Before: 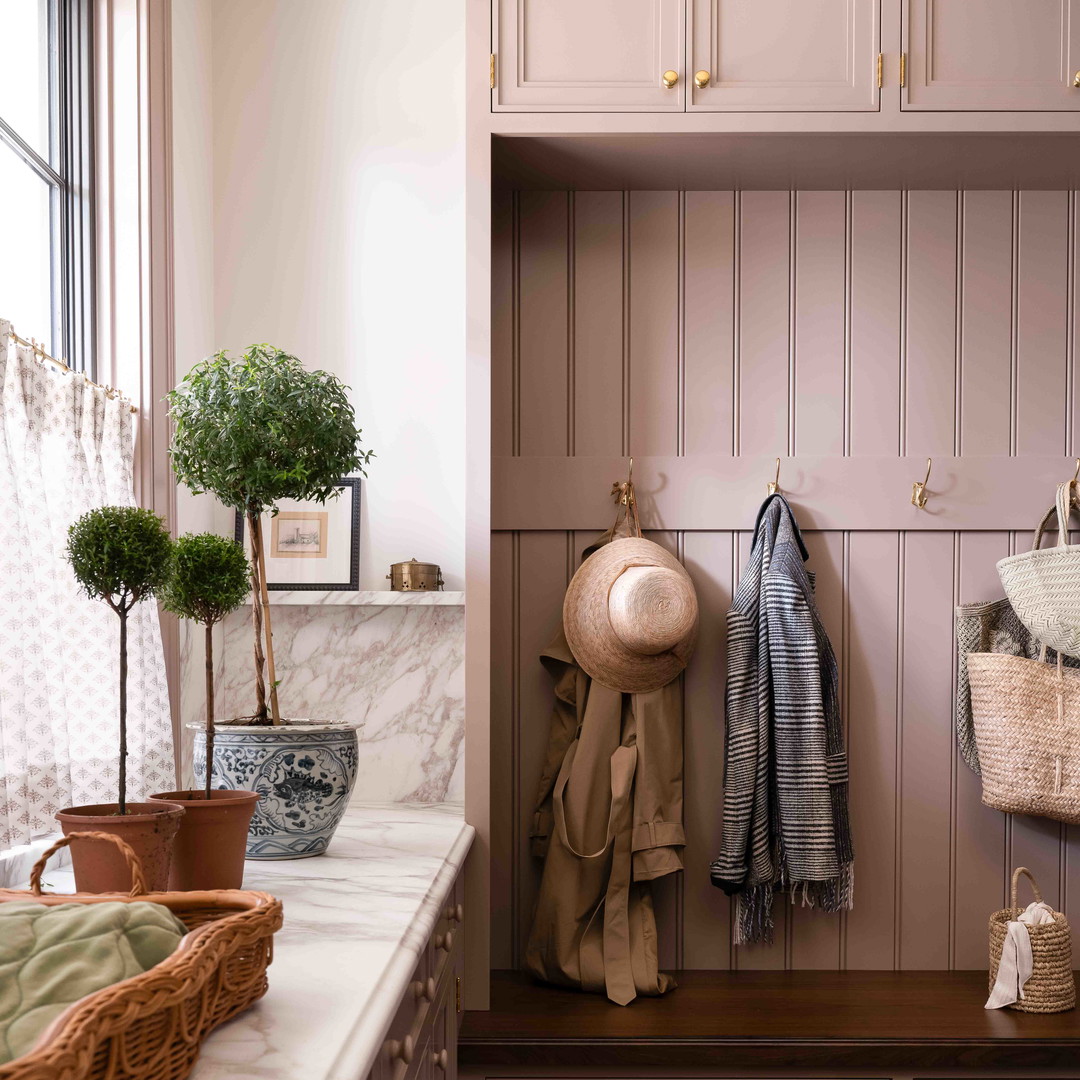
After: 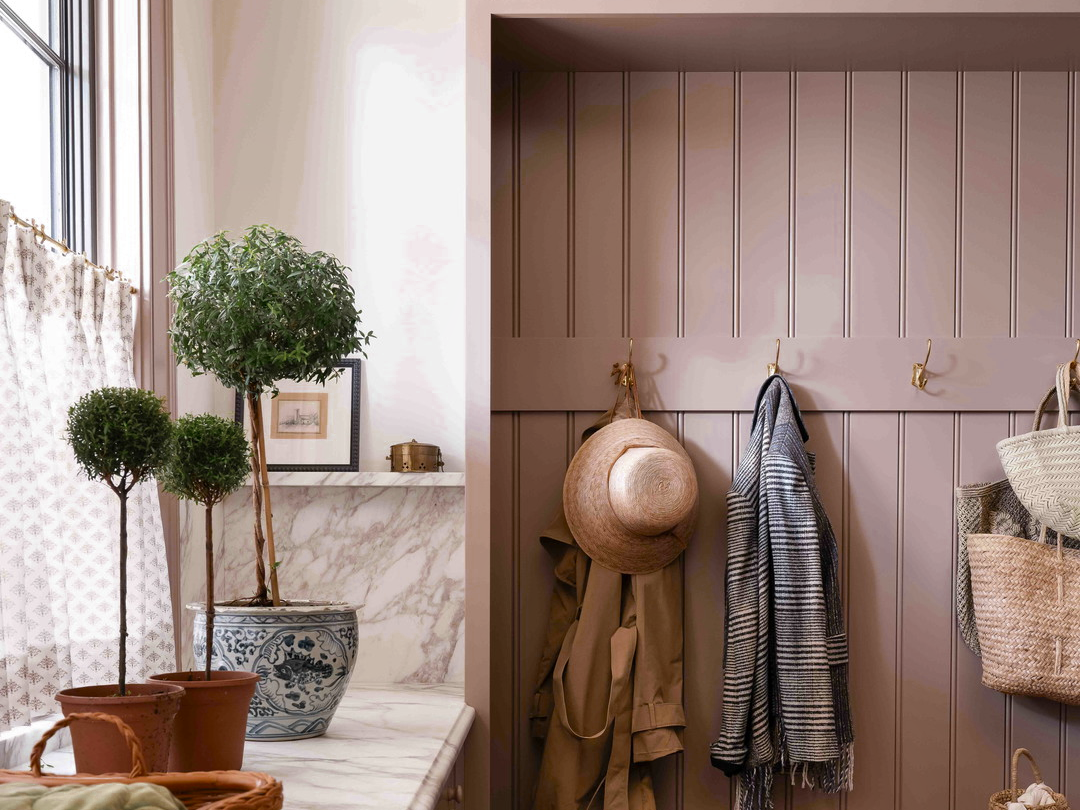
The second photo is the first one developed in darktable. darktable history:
crop: top 11.038%, bottom 13.962%
shadows and highlights: shadows 52.34, highlights -28.23, soften with gaussian
color zones: curves: ch0 [(0.11, 0.396) (0.195, 0.36) (0.25, 0.5) (0.303, 0.412) (0.357, 0.544) (0.75, 0.5) (0.967, 0.328)]; ch1 [(0, 0.468) (0.112, 0.512) (0.202, 0.6) (0.25, 0.5) (0.307, 0.352) (0.357, 0.544) (0.75, 0.5) (0.963, 0.524)]
